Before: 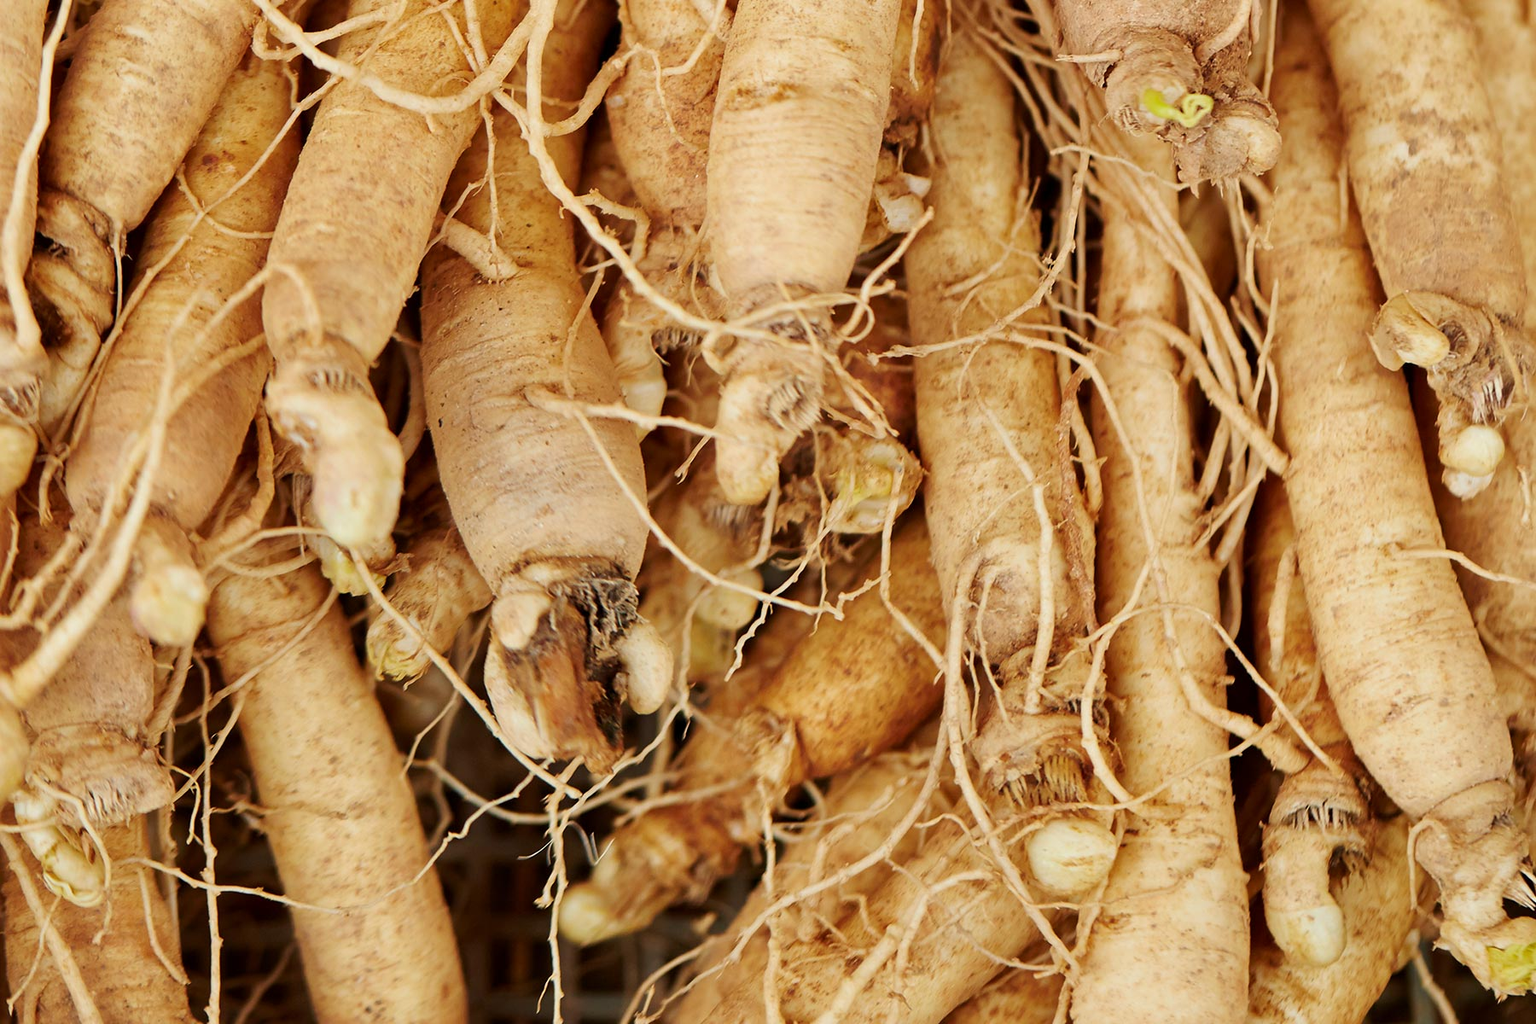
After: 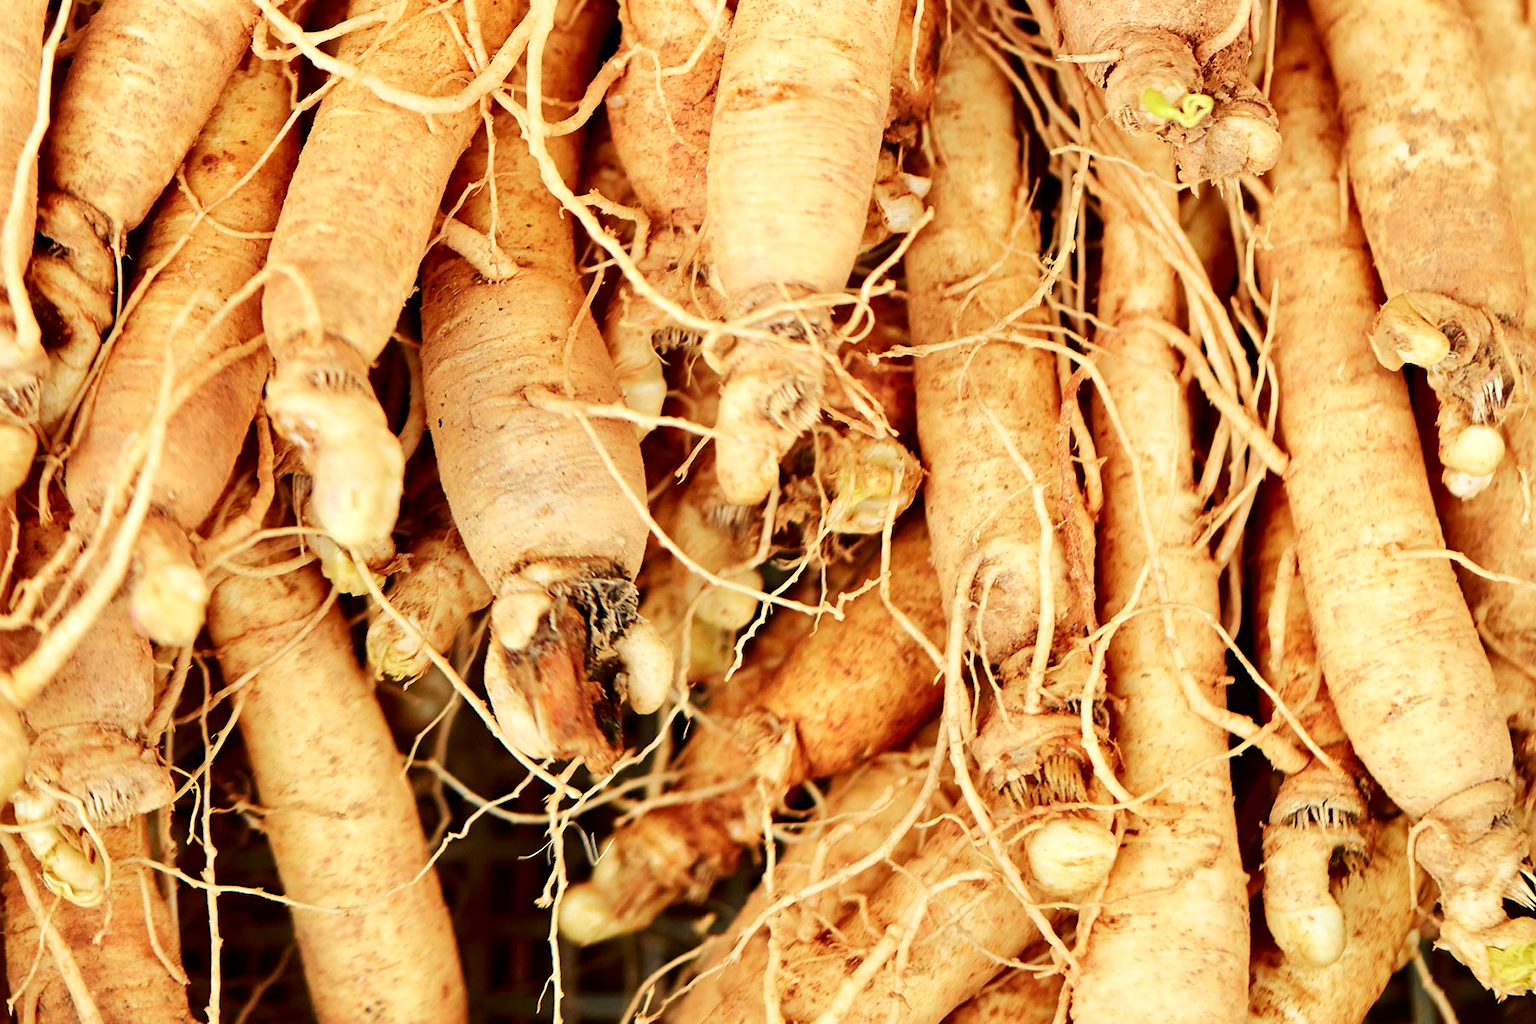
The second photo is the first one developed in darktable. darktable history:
tone curve: curves: ch0 [(0, 0) (0.035, 0.011) (0.133, 0.076) (0.285, 0.265) (0.491, 0.541) (0.617, 0.693) (0.704, 0.77) (0.794, 0.865) (0.895, 0.938) (1, 0.976)]; ch1 [(0, 0) (0.318, 0.278) (0.444, 0.427) (0.502, 0.497) (0.543, 0.547) (0.601, 0.641) (0.746, 0.764) (1, 1)]; ch2 [(0, 0) (0.316, 0.292) (0.381, 0.37) (0.423, 0.448) (0.476, 0.482) (0.502, 0.5) (0.543, 0.547) (0.587, 0.613) (0.642, 0.672) (0.704, 0.727) (0.865, 0.827) (1, 0.951)], color space Lab, independent channels, preserve colors none
levels: mode automatic, black 0.023%, white 99.97%, levels [0.062, 0.494, 0.925]
white balance: emerald 1
